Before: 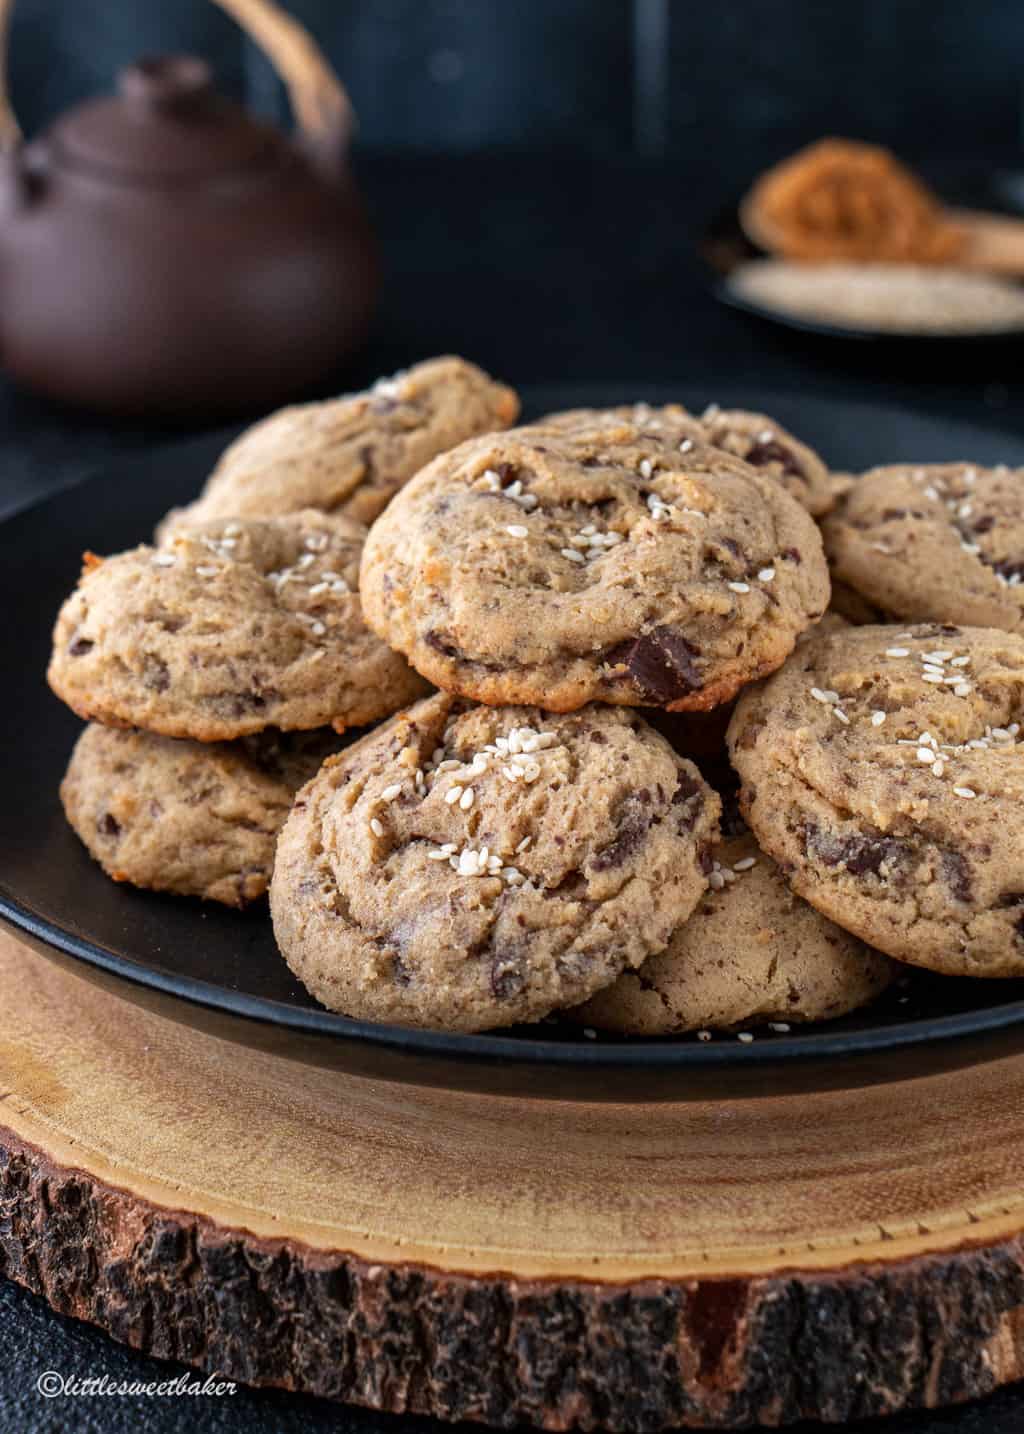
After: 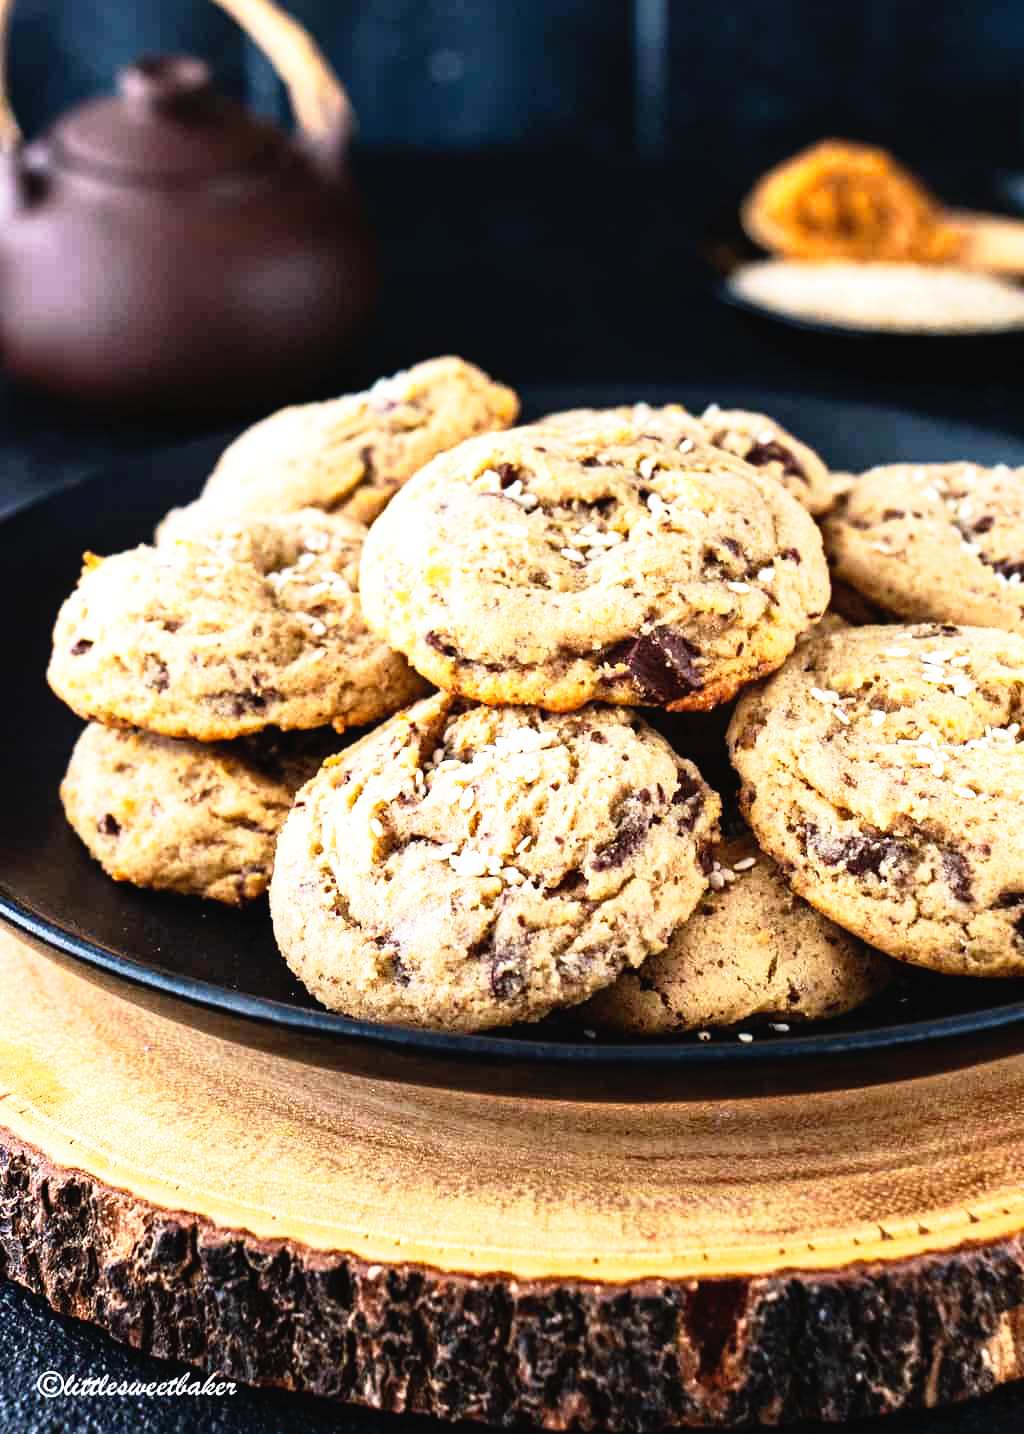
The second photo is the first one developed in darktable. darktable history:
color balance rgb: global offset › luminance 0.71%, perceptual saturation grading › global saturation -11.5%, perceptual brilliance grading › highlights 17.77%, perceptual brilliance grading › mid-tones 31.71%, perceptual brilliance grading › shadows -31.01%, global vibrance 50%
base curve: curves: ch0 [(0, 0) (0.012, 0.01) (0.073, 0.168) (0.31, 0.711) (0.645, 0.957) (1, 1)], preserve colors none
